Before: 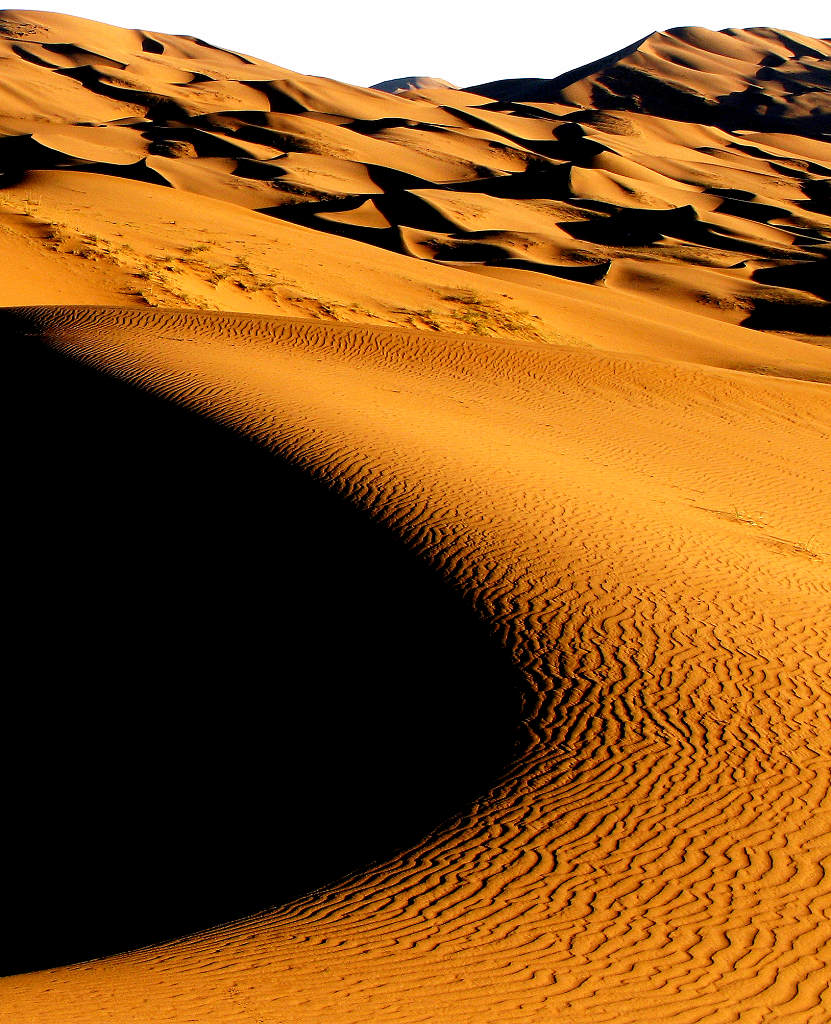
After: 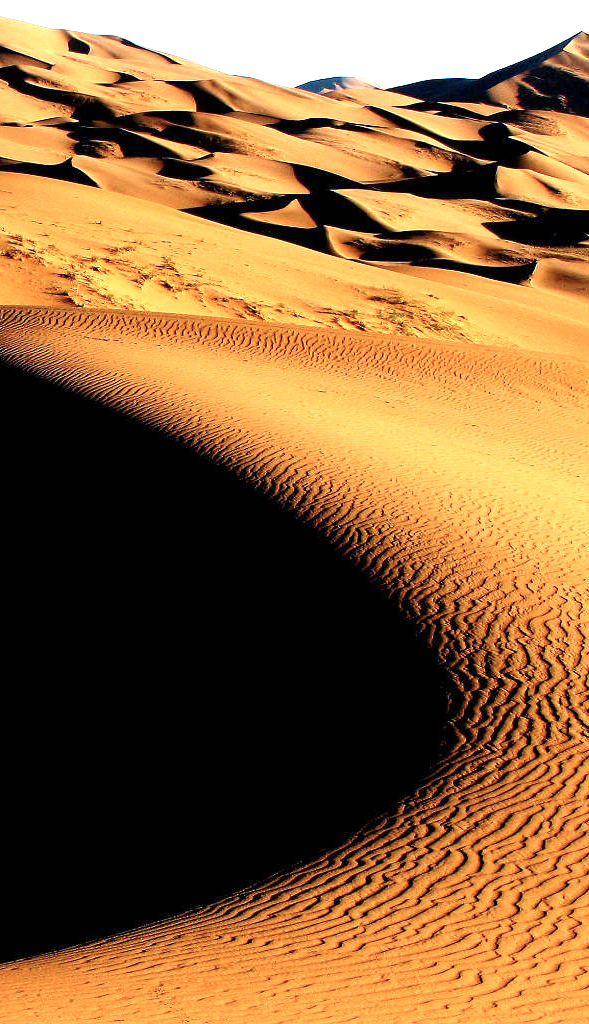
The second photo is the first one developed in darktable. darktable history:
crop and rotate: left 9.011%, right 20.079%
color correction: highlights a* -9.68, highlights b* -21.44
exposure: black level correction 0, exposure 0.704 EV, compensate highlight preservation false
